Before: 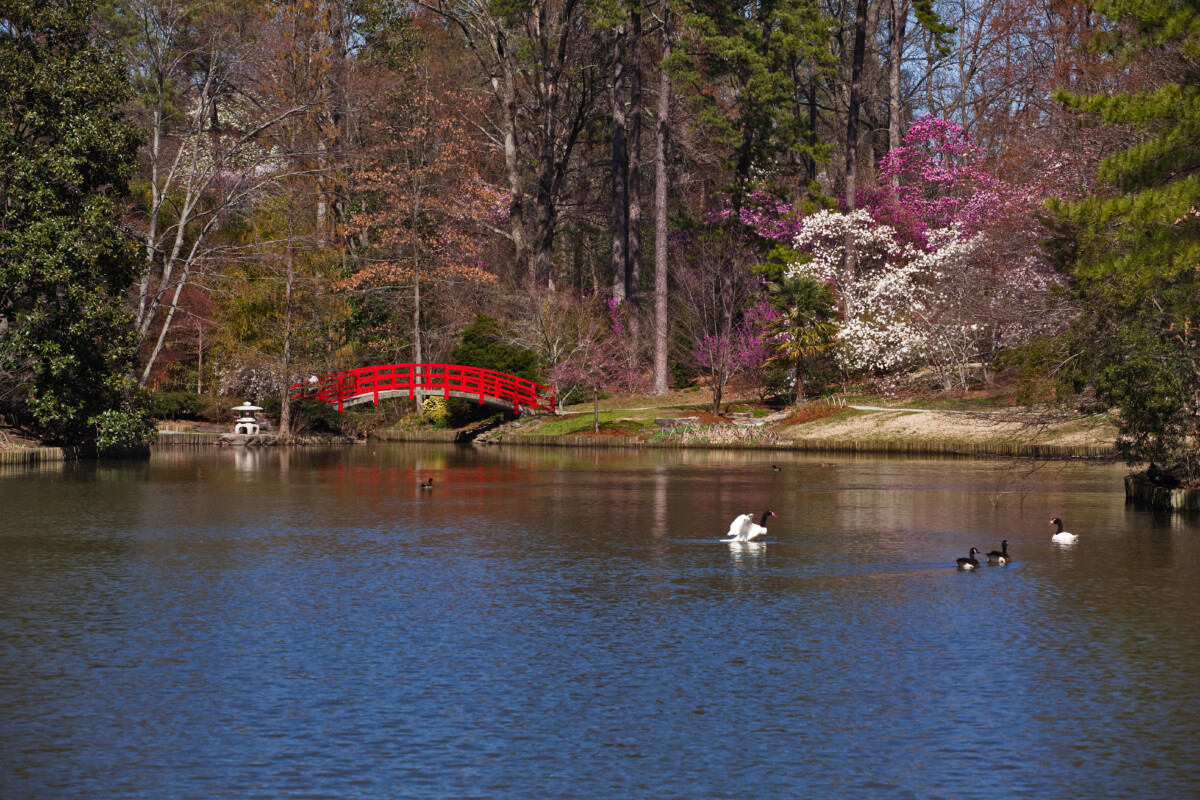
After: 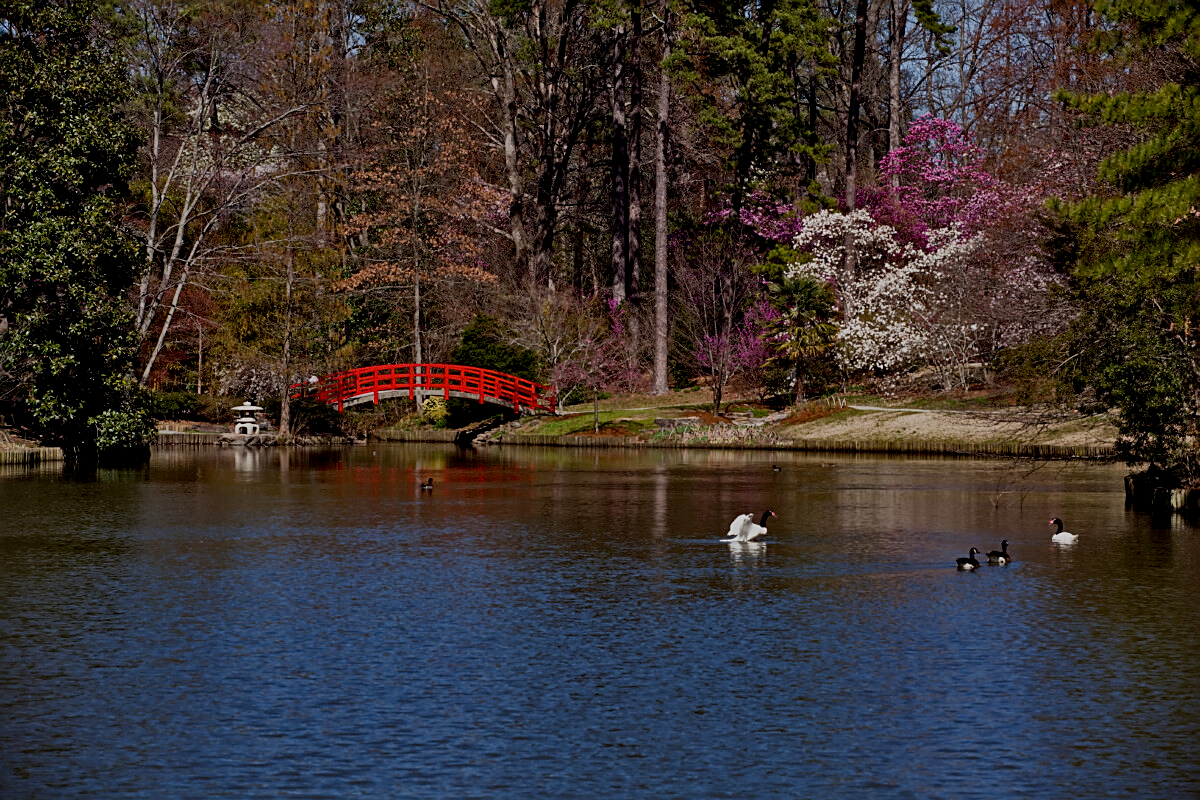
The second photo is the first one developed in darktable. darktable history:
shadows and highlights: shadows 33.84, highlights -47.05, compress 49.79%, shadows color adjustment 99.13%, highlights color adjustment 0.29%, soften with gaussian
tone equalizer: luminance estimator HSV value / RGB max
sharpen: on, module defaults
exposure: black level correction 0.018, exposure -0.009 EV, compensate exposure bias true, compensate highlight preservation false
